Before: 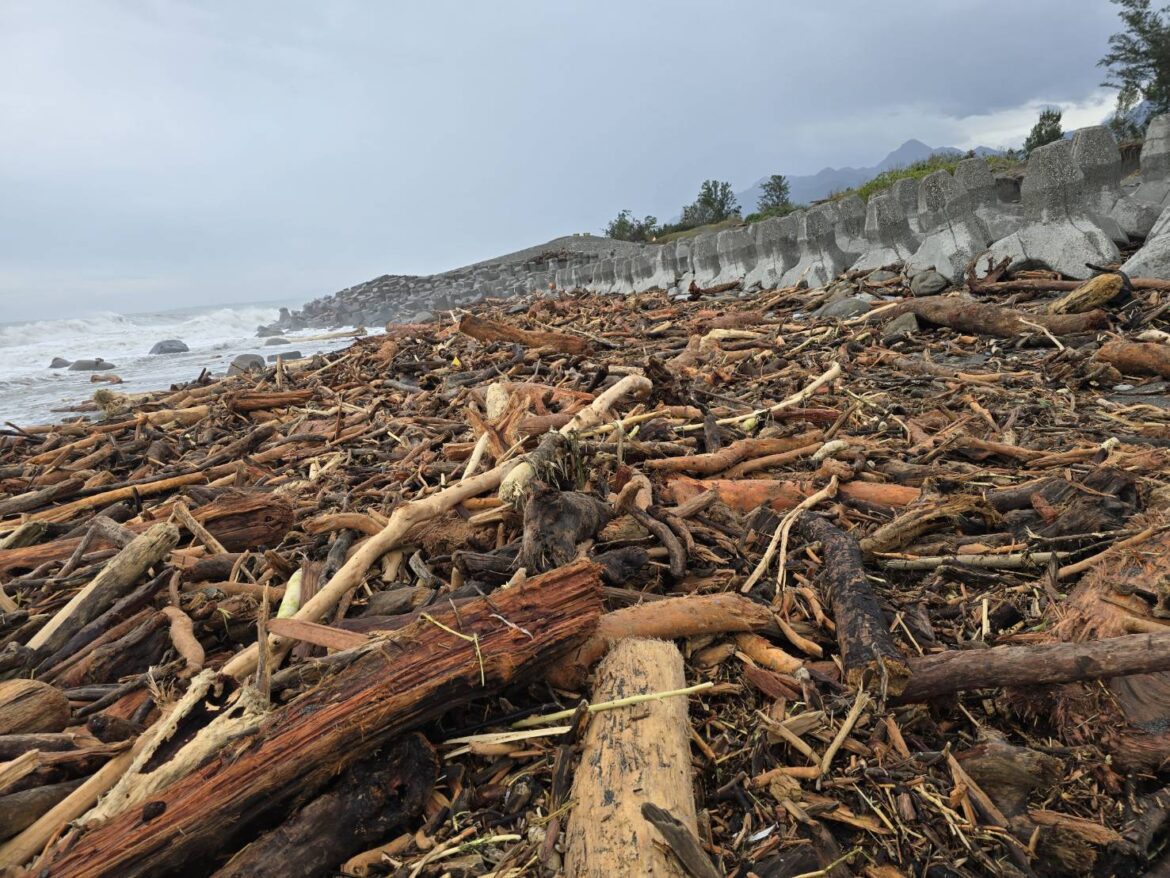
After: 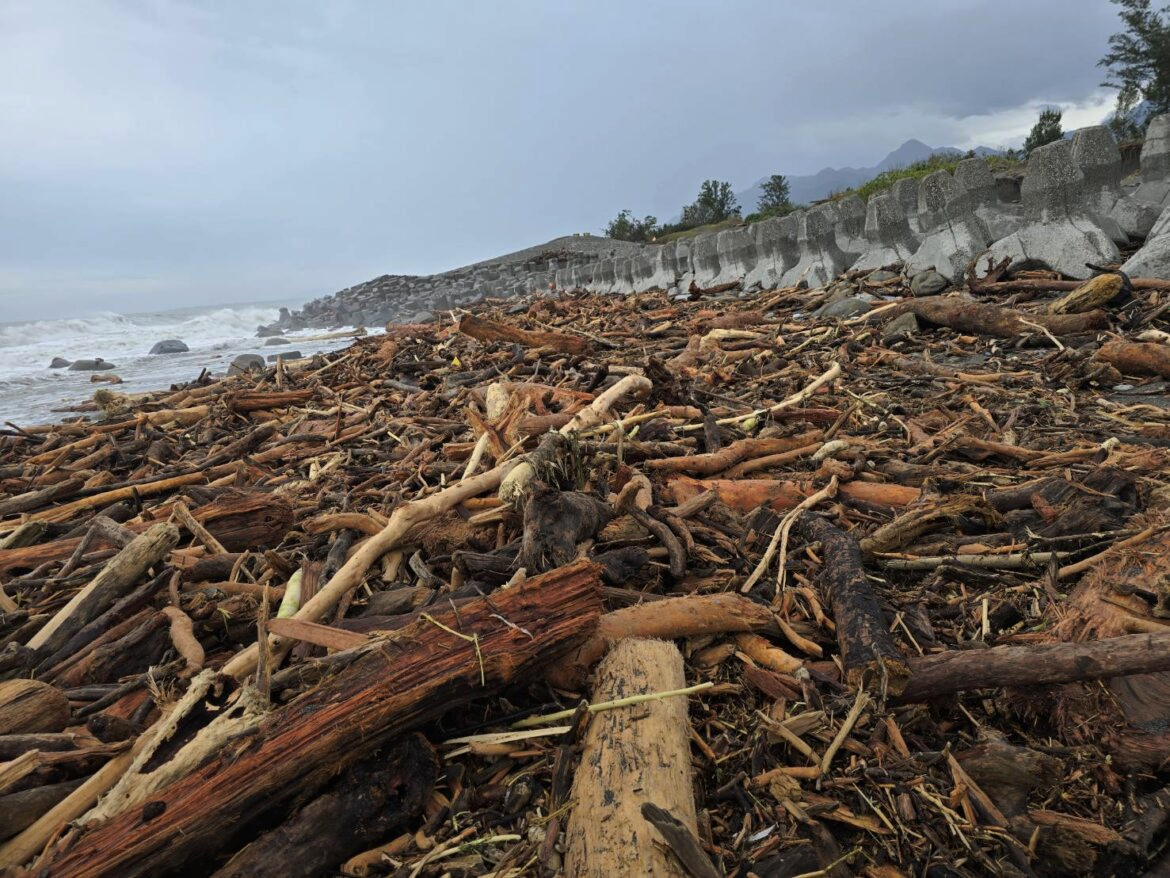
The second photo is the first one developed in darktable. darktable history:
tone curve: curves: ch0 [(0, 0) (0.003, 0.002) (0.011, 0.009) (0.025, 0.021) (0.044, 0.037) (0.069, 0.058) (0.1, 0.084) (0.136, 0.114) (0.177, 0.149) (0.224, 0.188) (0.277, 0.232) (0.335, 0.281) (0.399, 0.341) (0.468, 0.416) (0.543, 0.496) (0.623, 0.574) (0.709, 0.659) (0.801, 0.754) (0.898, 0.876) (1, 1)], preserve colors none
graduated density: rotation -180°, offset 27.42
